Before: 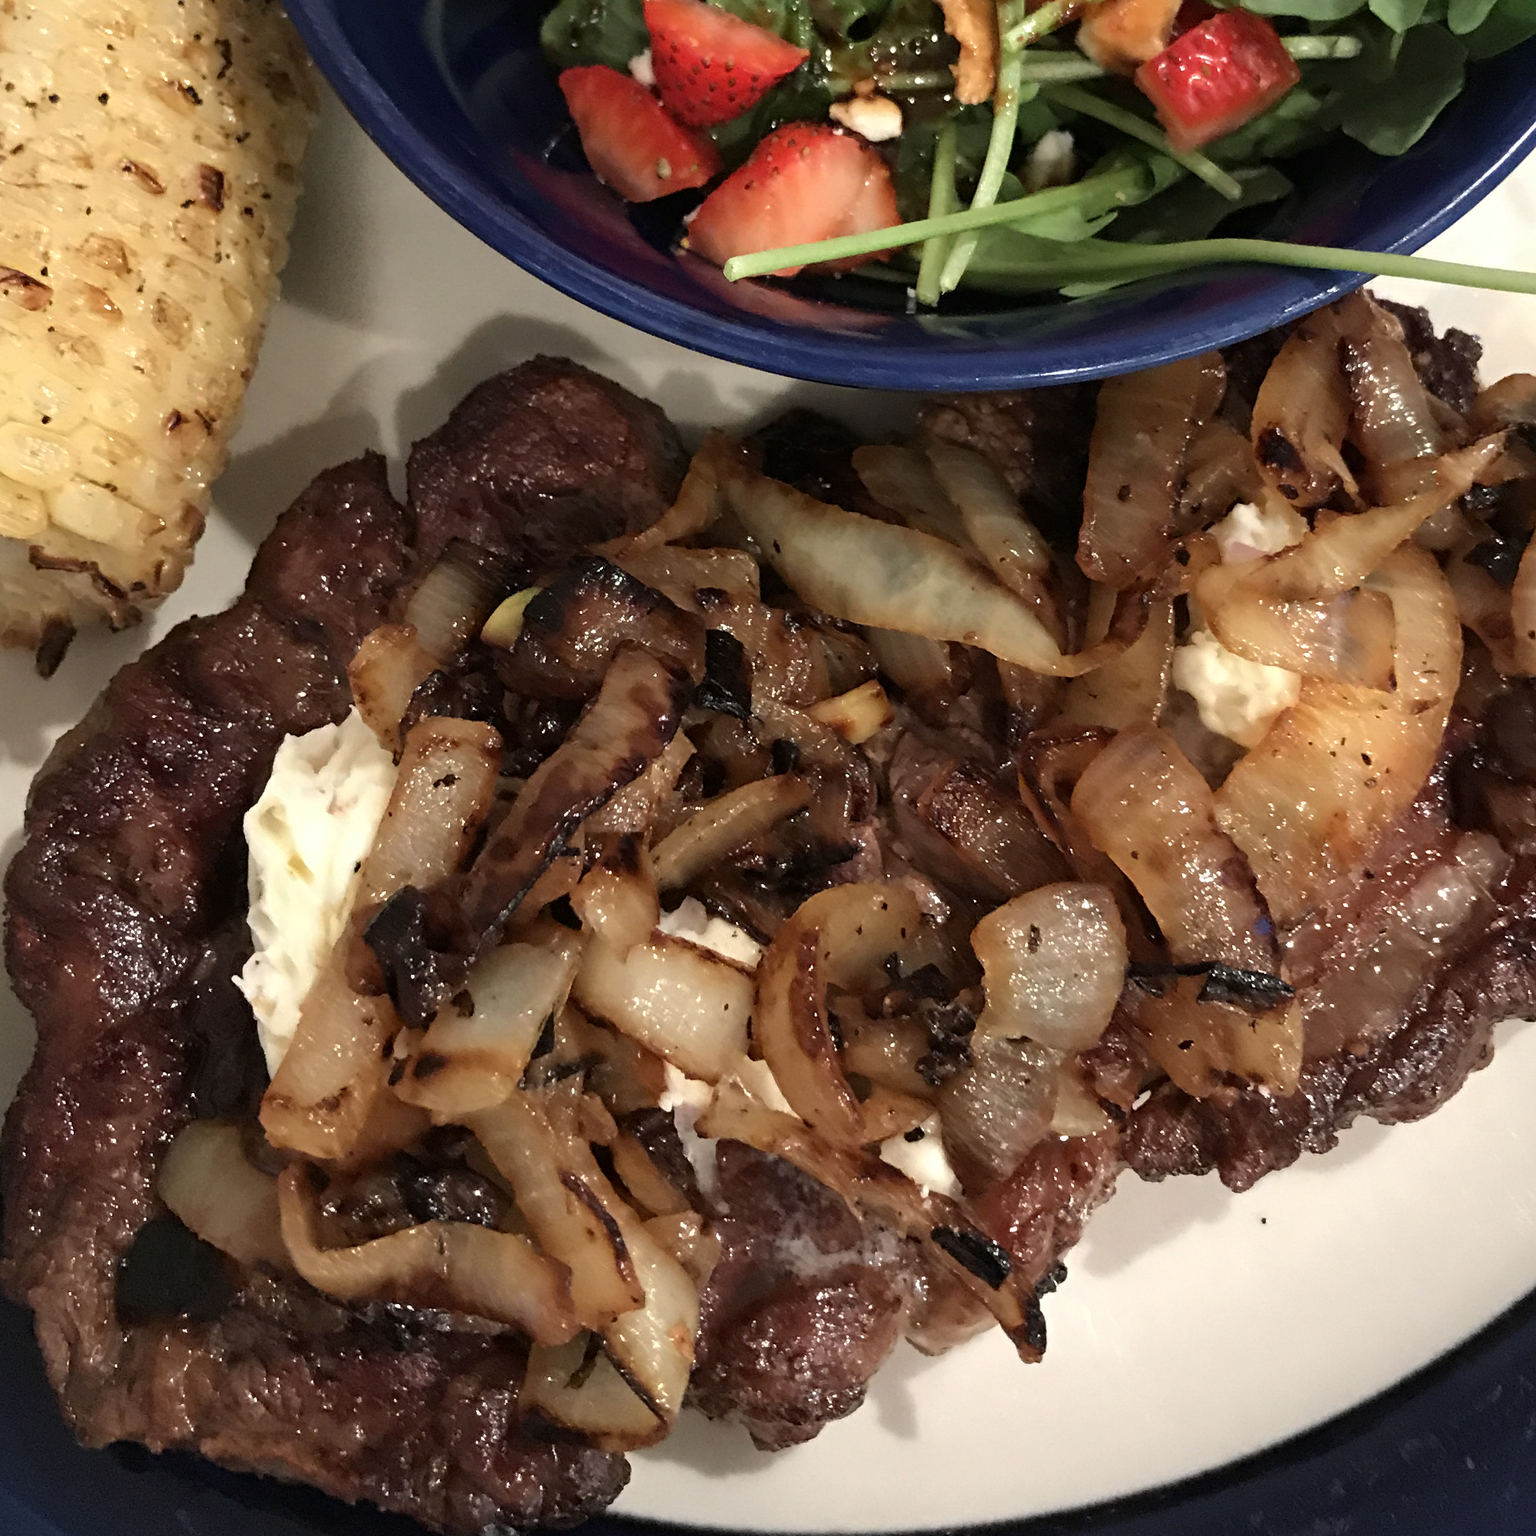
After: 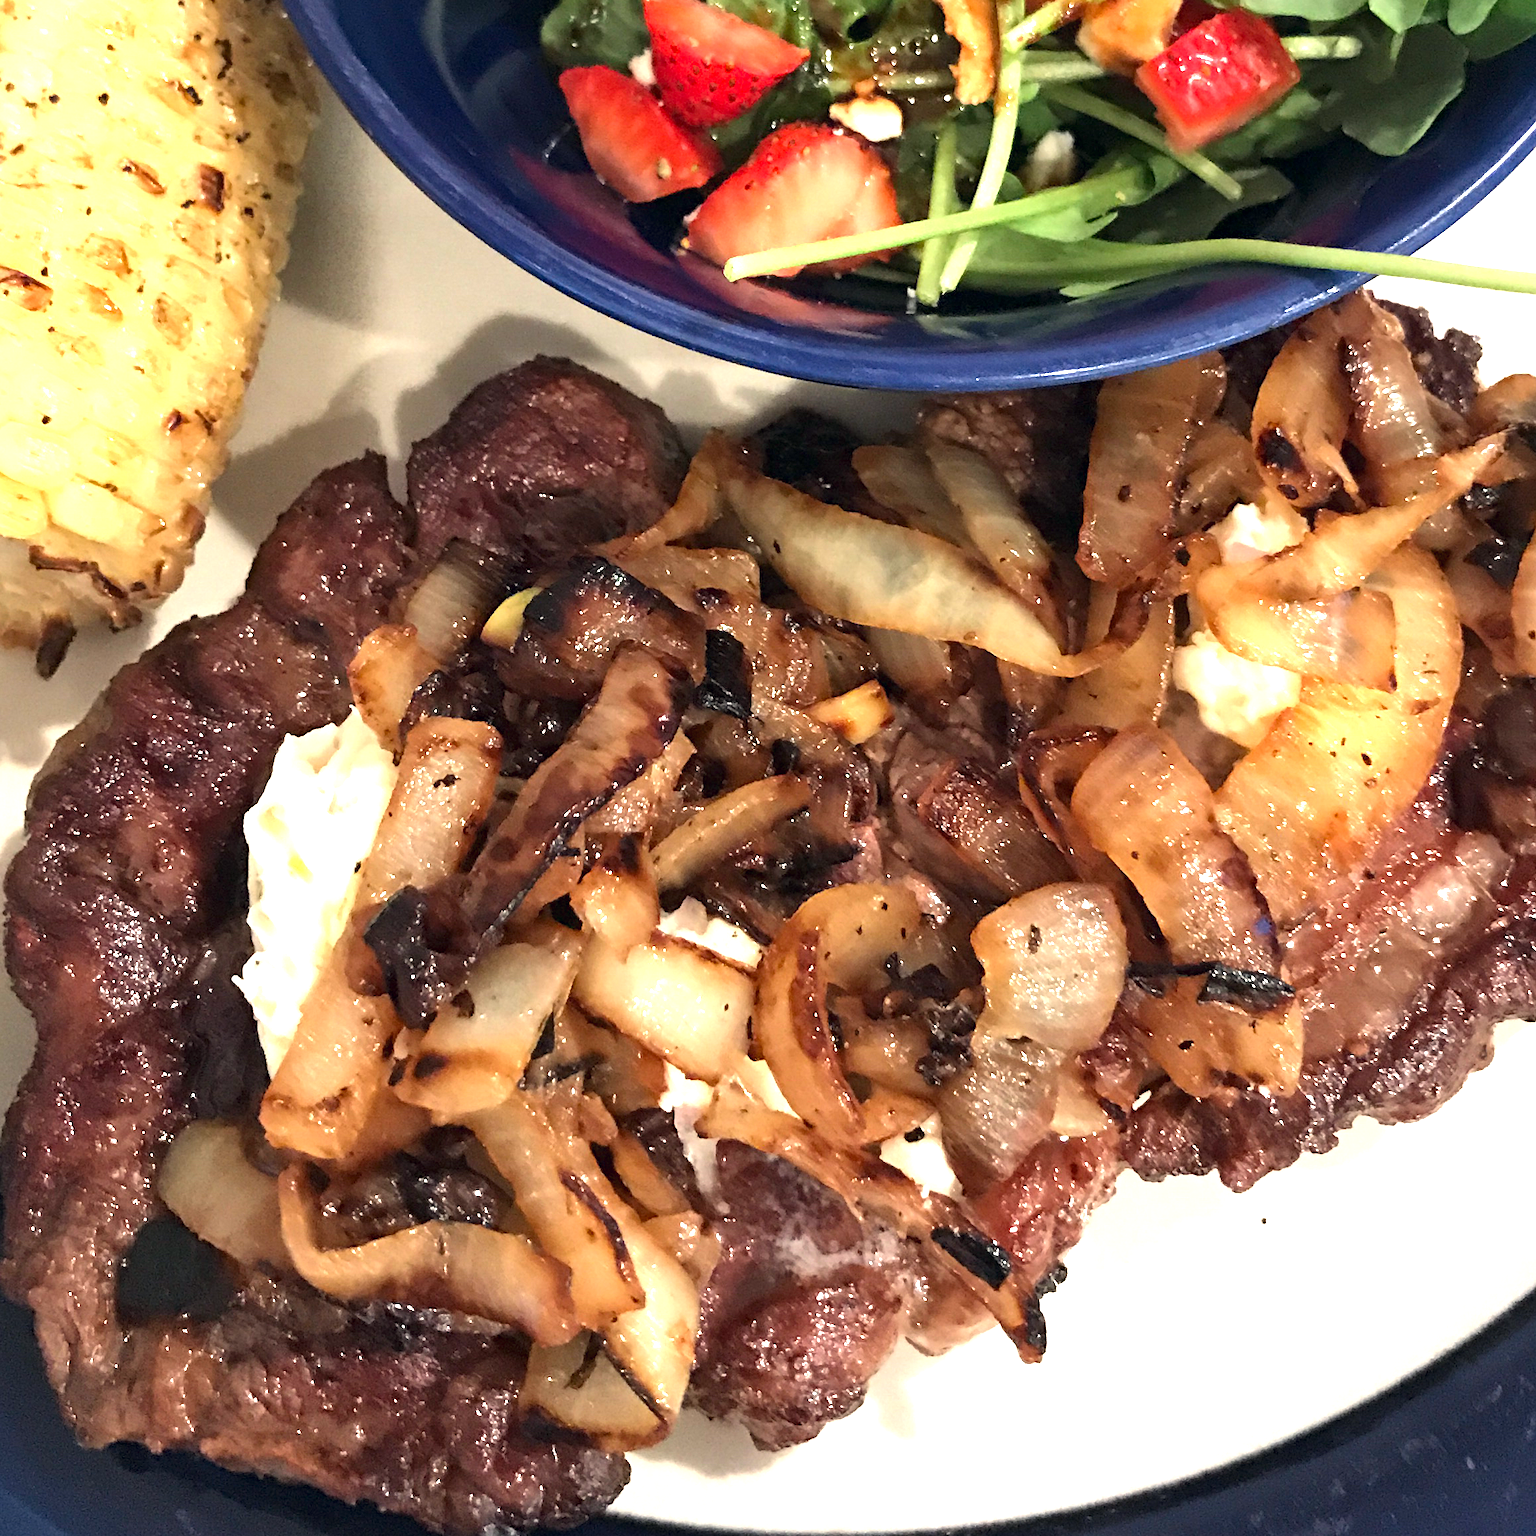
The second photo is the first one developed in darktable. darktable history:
exposure: black level correction 0, exposure 1.199 EV, compensate highlight preservation false
color correction: highlights a* 0.358, highlights b* 2.71, shadows a* -0.865, shadows b* -4.76
local contrast: mode bilateral grid, contrast 20, coarseness 49, detail 119%, midtone range 0.2
